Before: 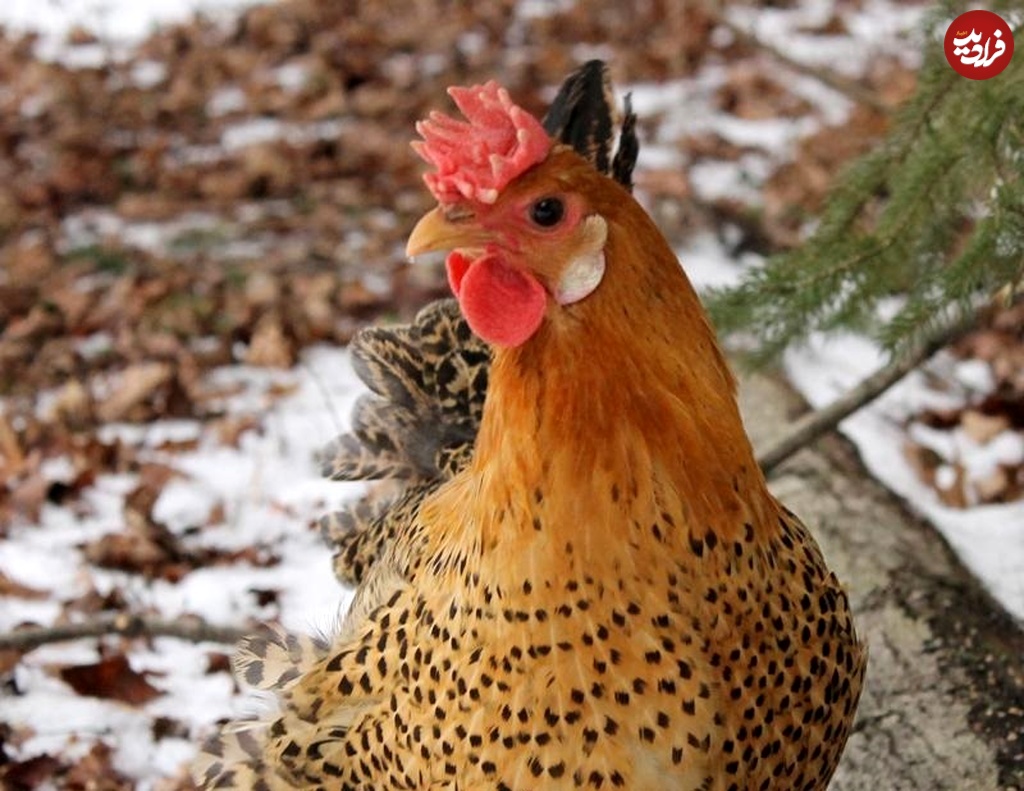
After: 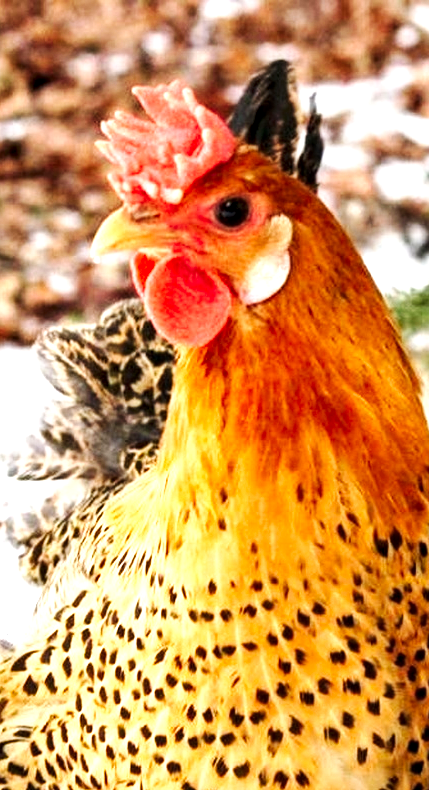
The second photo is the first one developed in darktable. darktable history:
tone curve: curves: ch0 [(0, 0) (0.003, 0.009) (0.011, 0.013) (0.025, 0.019) (0.044, 0.029) (0.069, 0.04) (0.1, 0.053) (0.136, 0.08) (0.177, 0.114) (0.224, 0.151) (0.277, 0.207) (0.335, 0.267) (0.399, 0.35) (0.468, 0.442) (0.543, 0.545) (0.623, 0.656) (0.709, 0.752) (0.801, 0.843) (0.898, 0.932) (1, 1)], preserve colors none
crop: left 30.772%, right 27.31%
exposure: black level correction 0, exposure 1.39 EV, compensate exposure bias true, compensate highlight preservation false
local contrast: shadows 92%, midtone range 0.499
shadows and highlights: shadows 20.13, highlights -19.47, soften with gaussian
